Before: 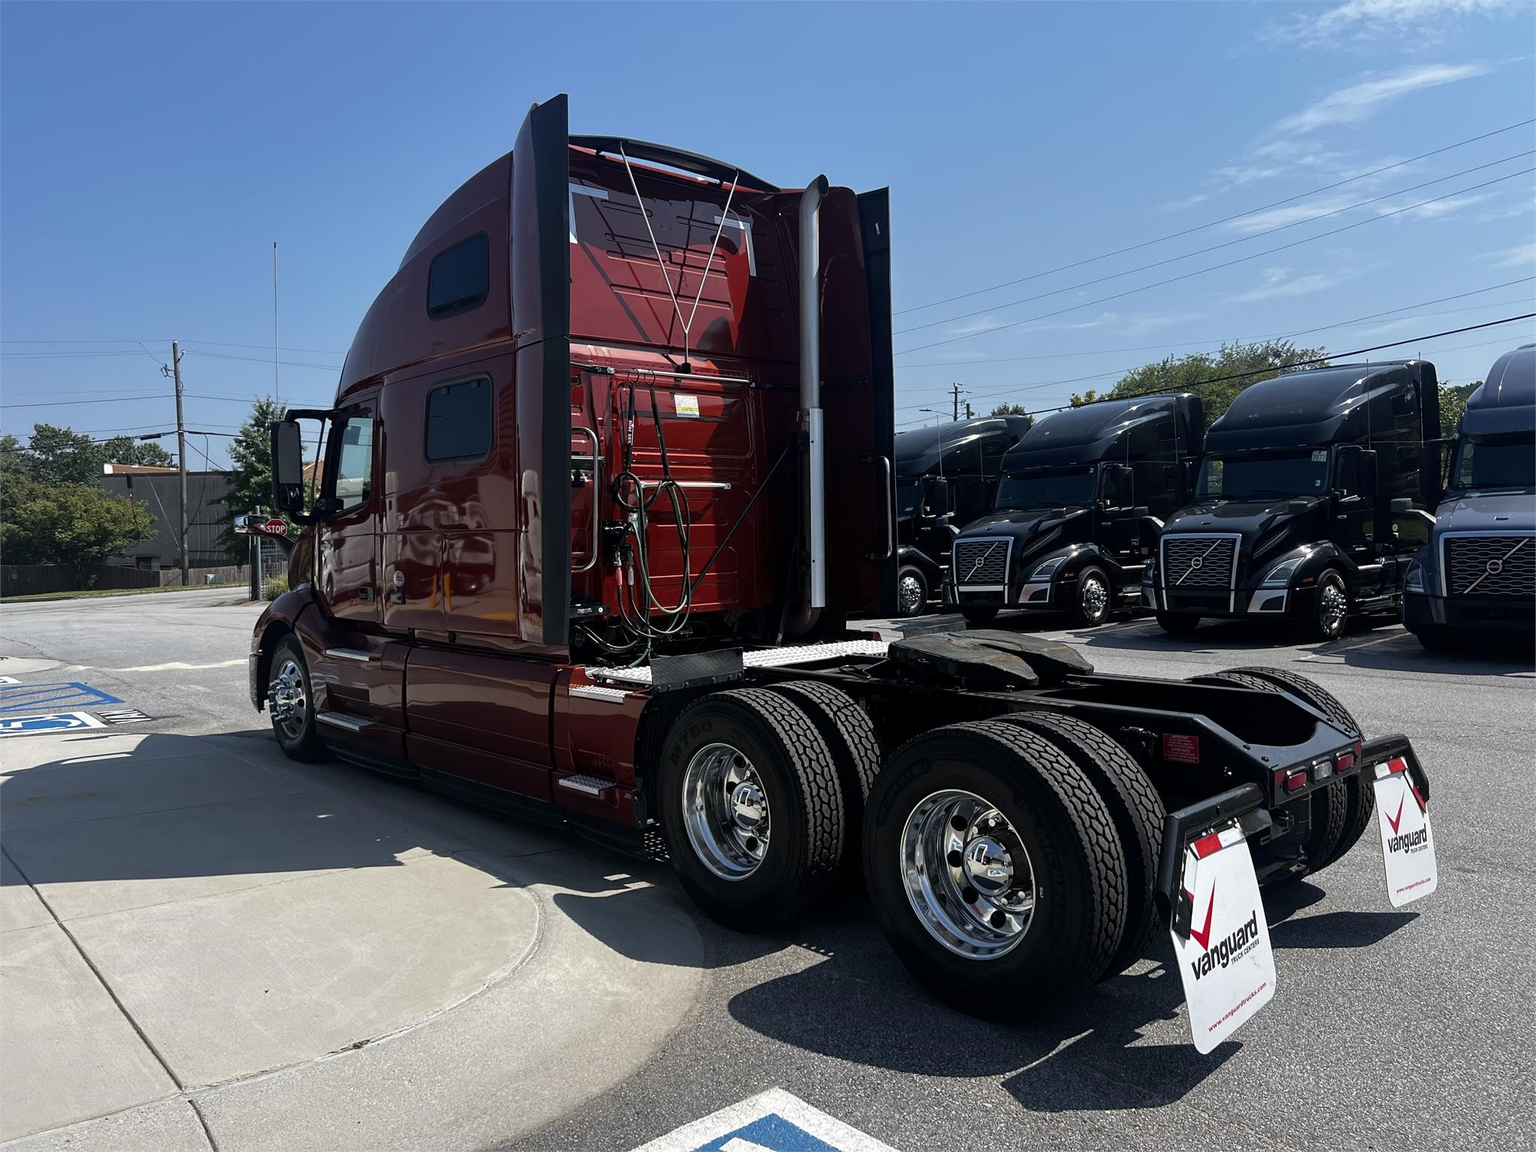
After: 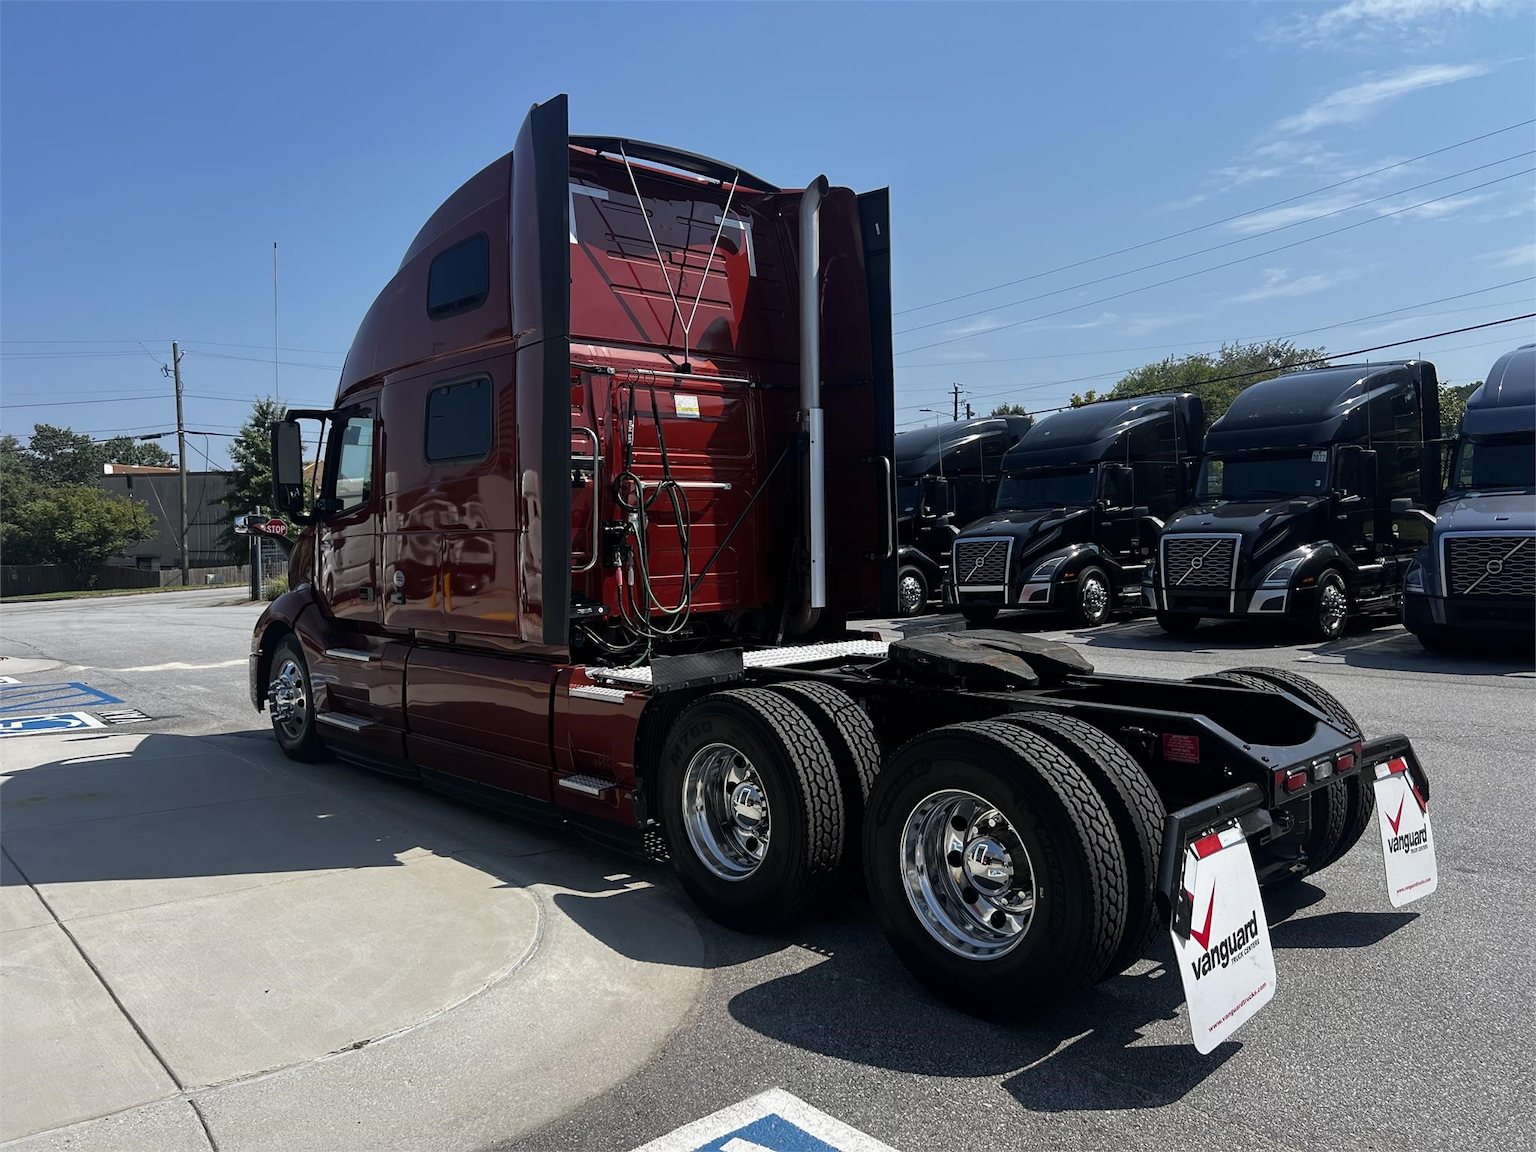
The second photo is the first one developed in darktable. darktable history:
rgb levels: preserve colors max RGB
exposure: exposure -0.041 EV, compensate highlight preservation false
